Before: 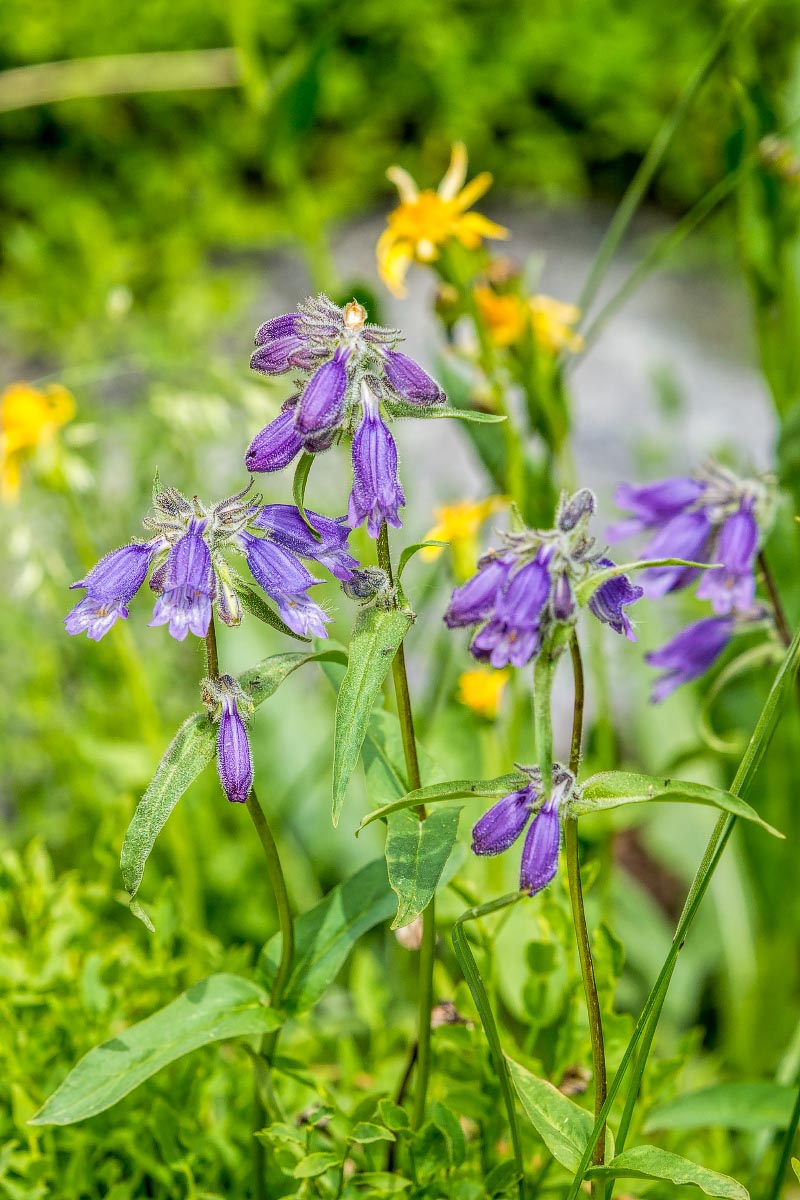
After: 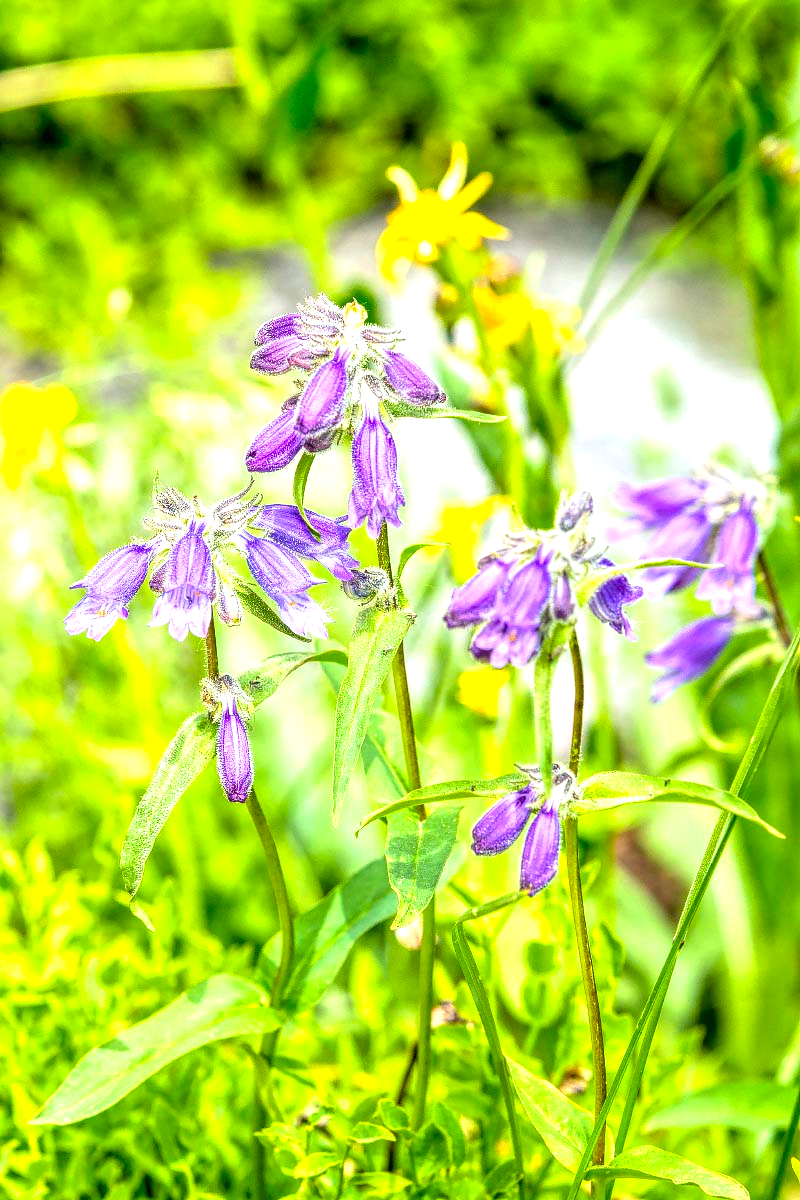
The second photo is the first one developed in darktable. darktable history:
exposure: exposure 1.201 EV, compensate highlight preservation false
color balance rgb: linear chroma grading › global chroma 7.508%, perceptual saturation grading › global saturation 0.634%, global vibrance 20%
